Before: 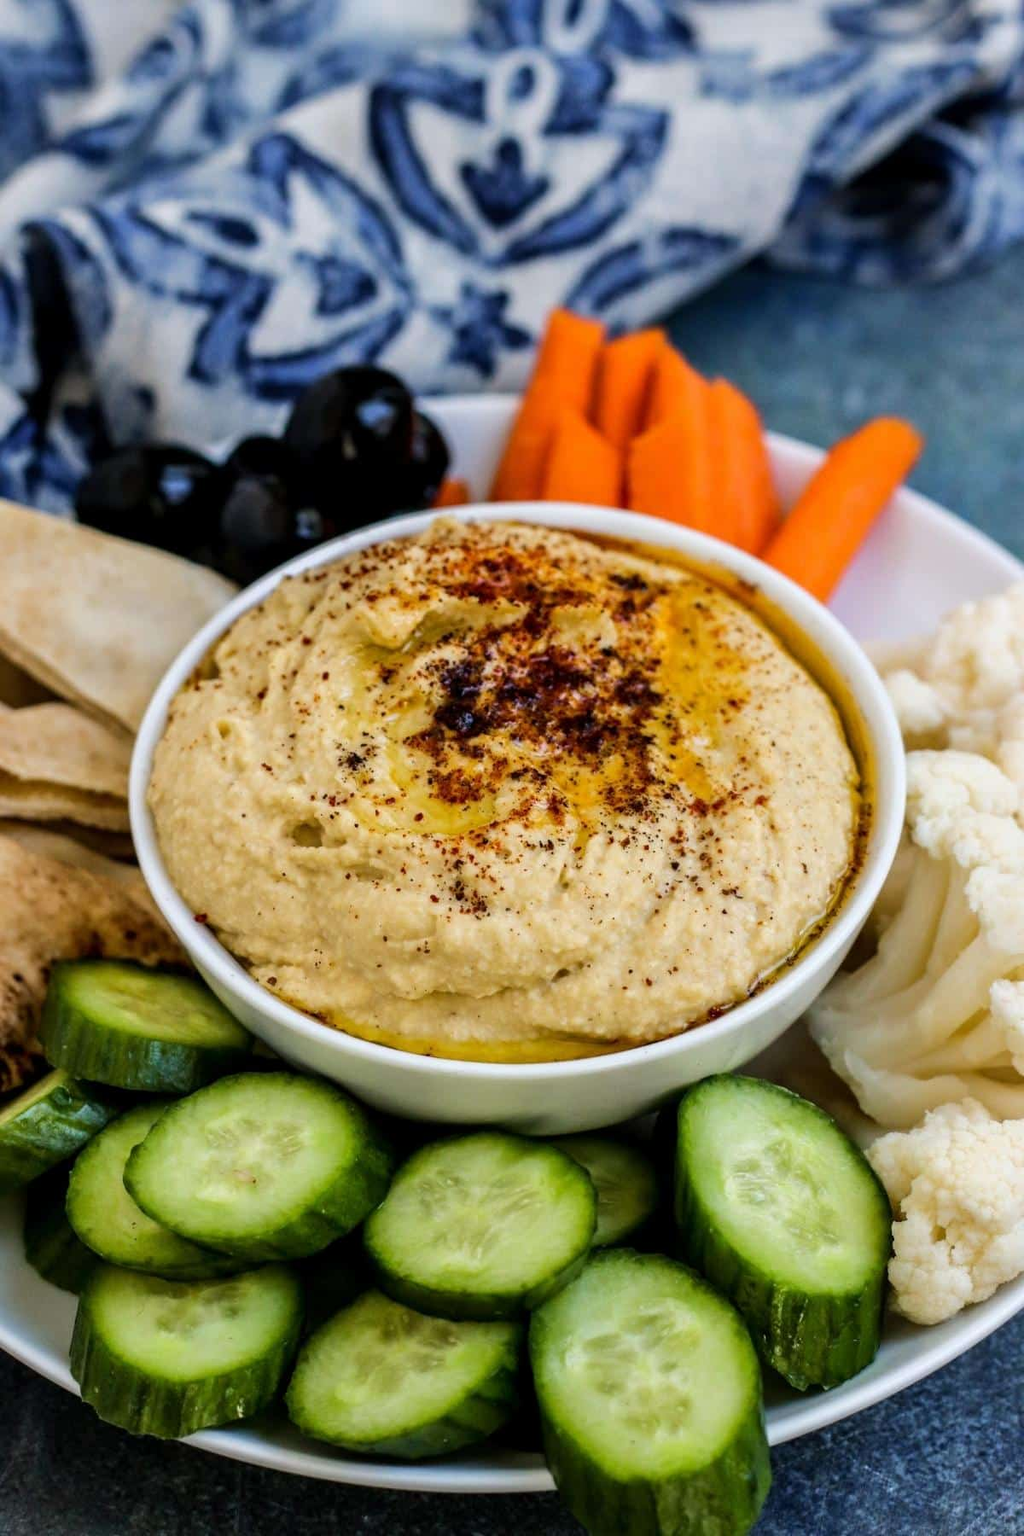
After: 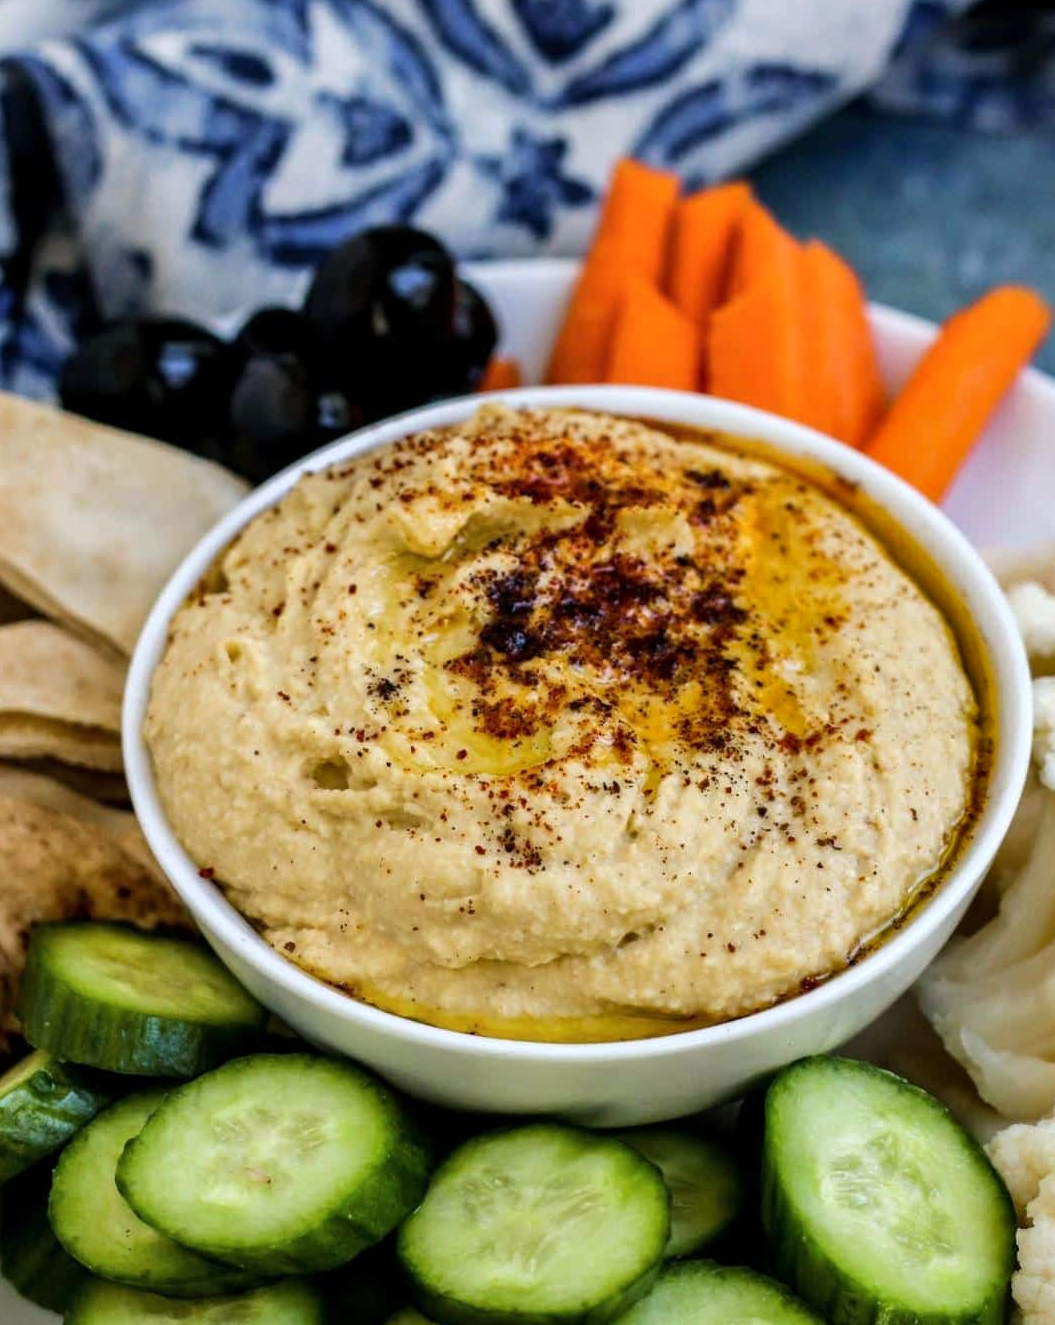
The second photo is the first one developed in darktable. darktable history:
crop and rotate: left 2.425%, top 11.305%, right 9.6%, bottom 15.08%
shadows and highlights: radius 171.16, shadows 27, white point adjustment 3.13, highlights -67.95, soften with gaussian
white balance: red 0.988, blue 1.017
